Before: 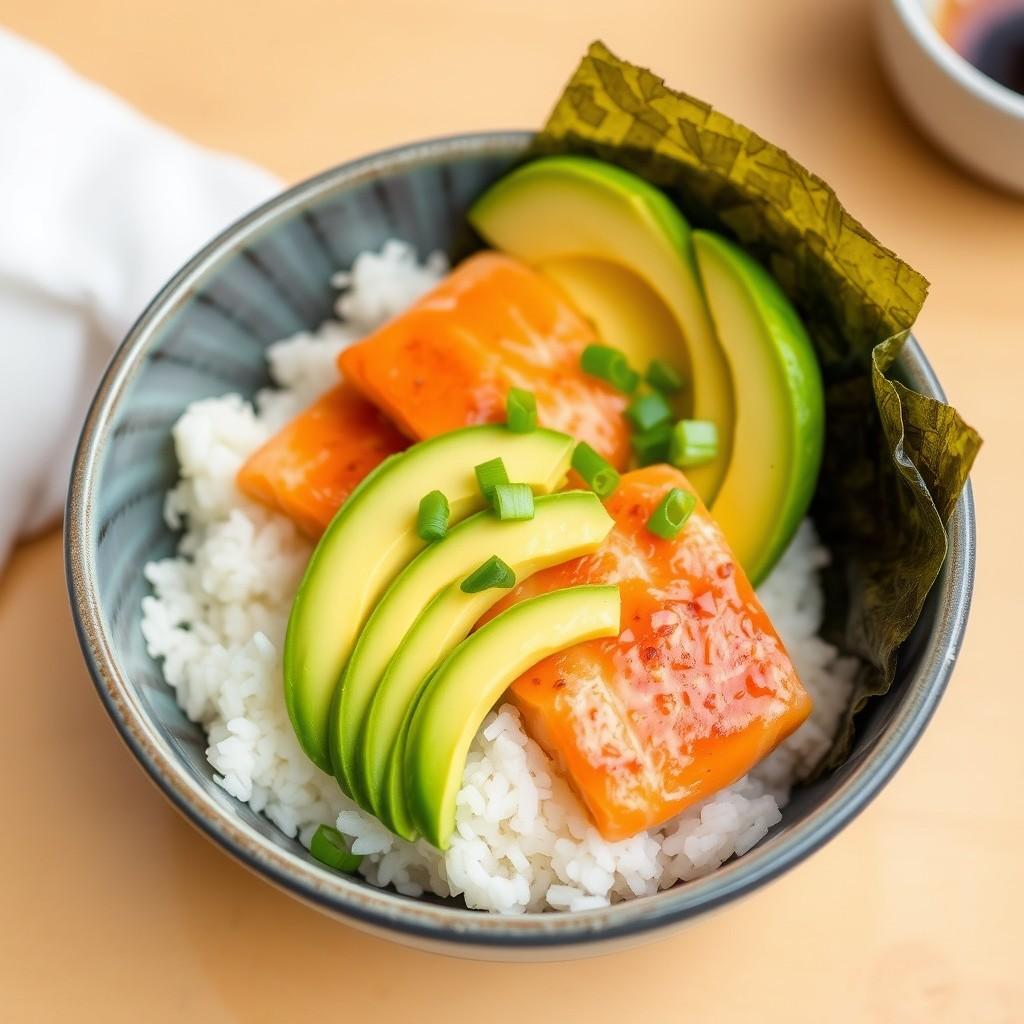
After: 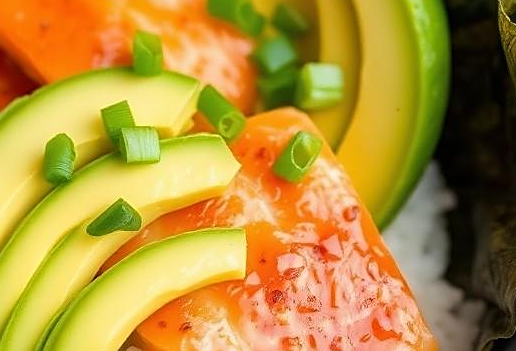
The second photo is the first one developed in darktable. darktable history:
sharpen: on, module defaults
crop: left 36.574%, top 34.873%, right 13.017%, bottom 30.842%
